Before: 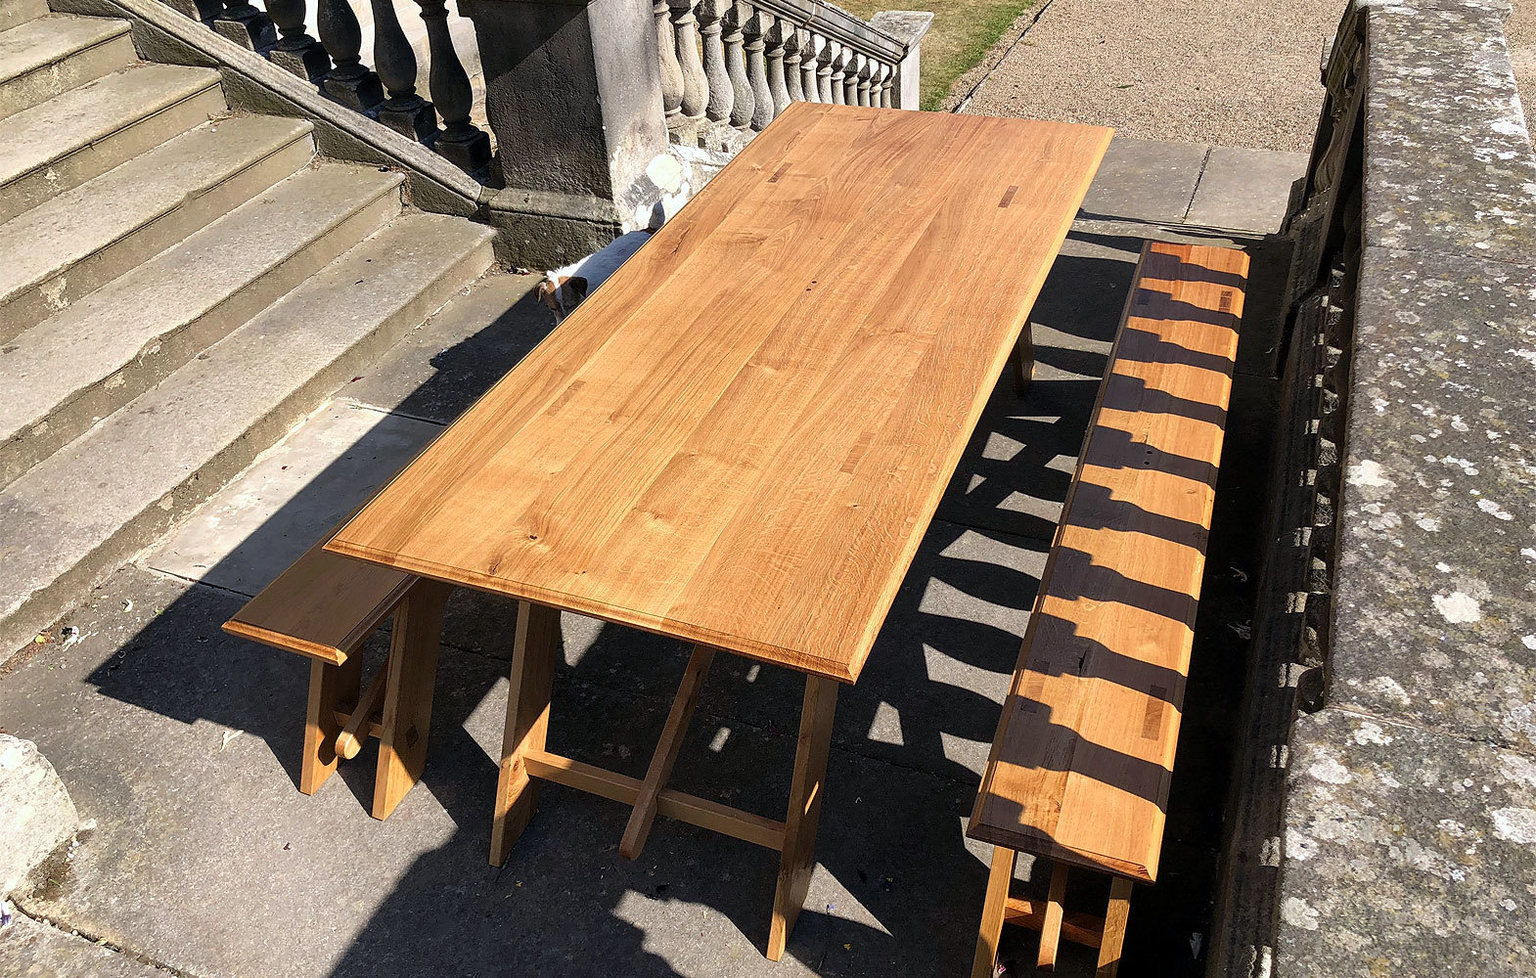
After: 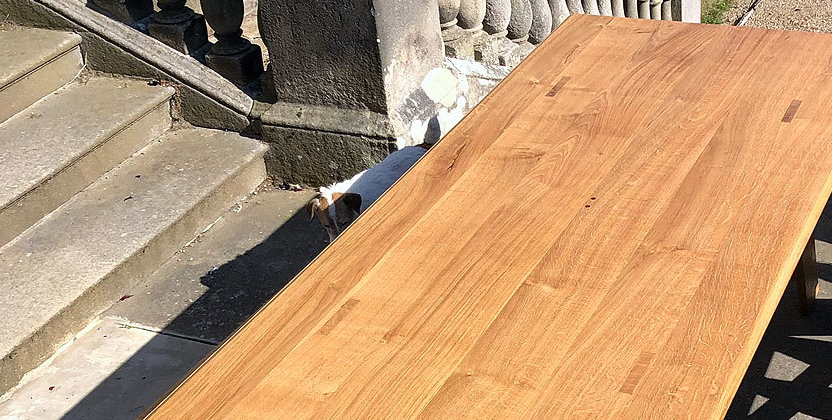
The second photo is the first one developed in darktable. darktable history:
tone equalizer: on, module defaults
crop: left 15.279%, top 9.079%, right 31.176%, bottom 48.892%
